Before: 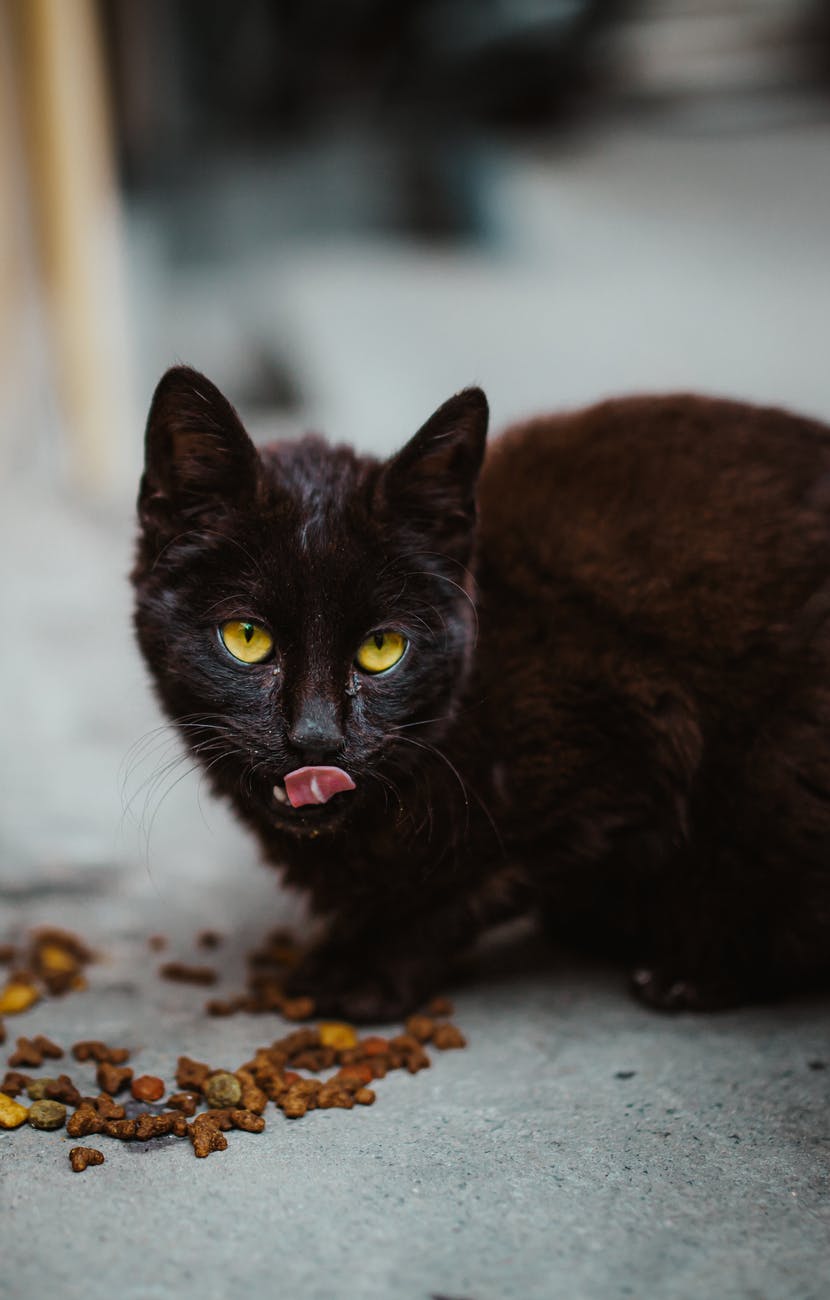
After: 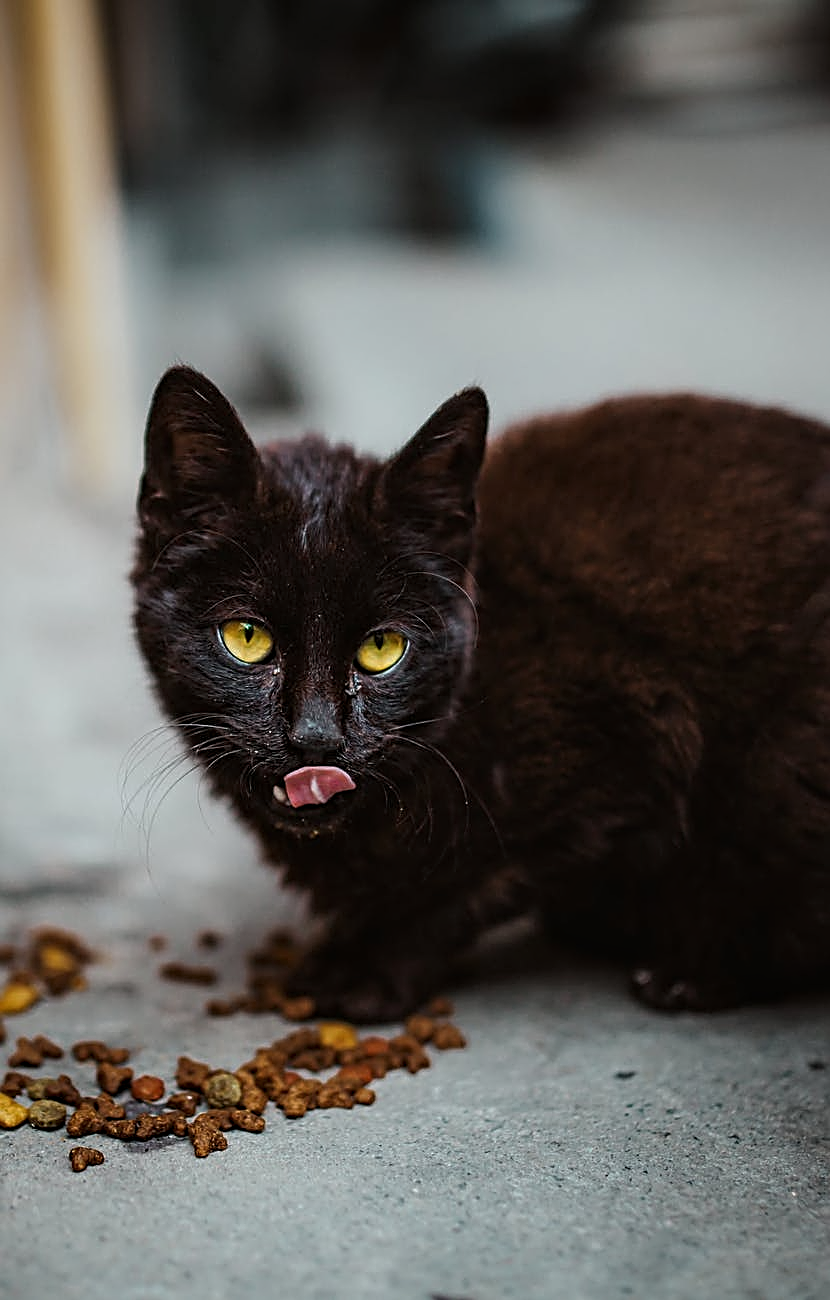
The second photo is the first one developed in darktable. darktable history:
base curve: curves: ch0 [(0, 0) (0.472, 0.455) (1, 1)], preserve colors none
sharpen: on, module defaults
contrast equalizer: octaves 7, y [[0.509, 0.514, 0.523, 0.542, 0.578, 0.603], [0.5 ×6], [0.509, 0.514, 0.523, 0.542, 0.578, 0.603], [0.001, 0.002, 0.003, 0.005, 0.01, 0.013], [0.001, 0.002, 0.003, 0.005, 0.01, 0.013]]
